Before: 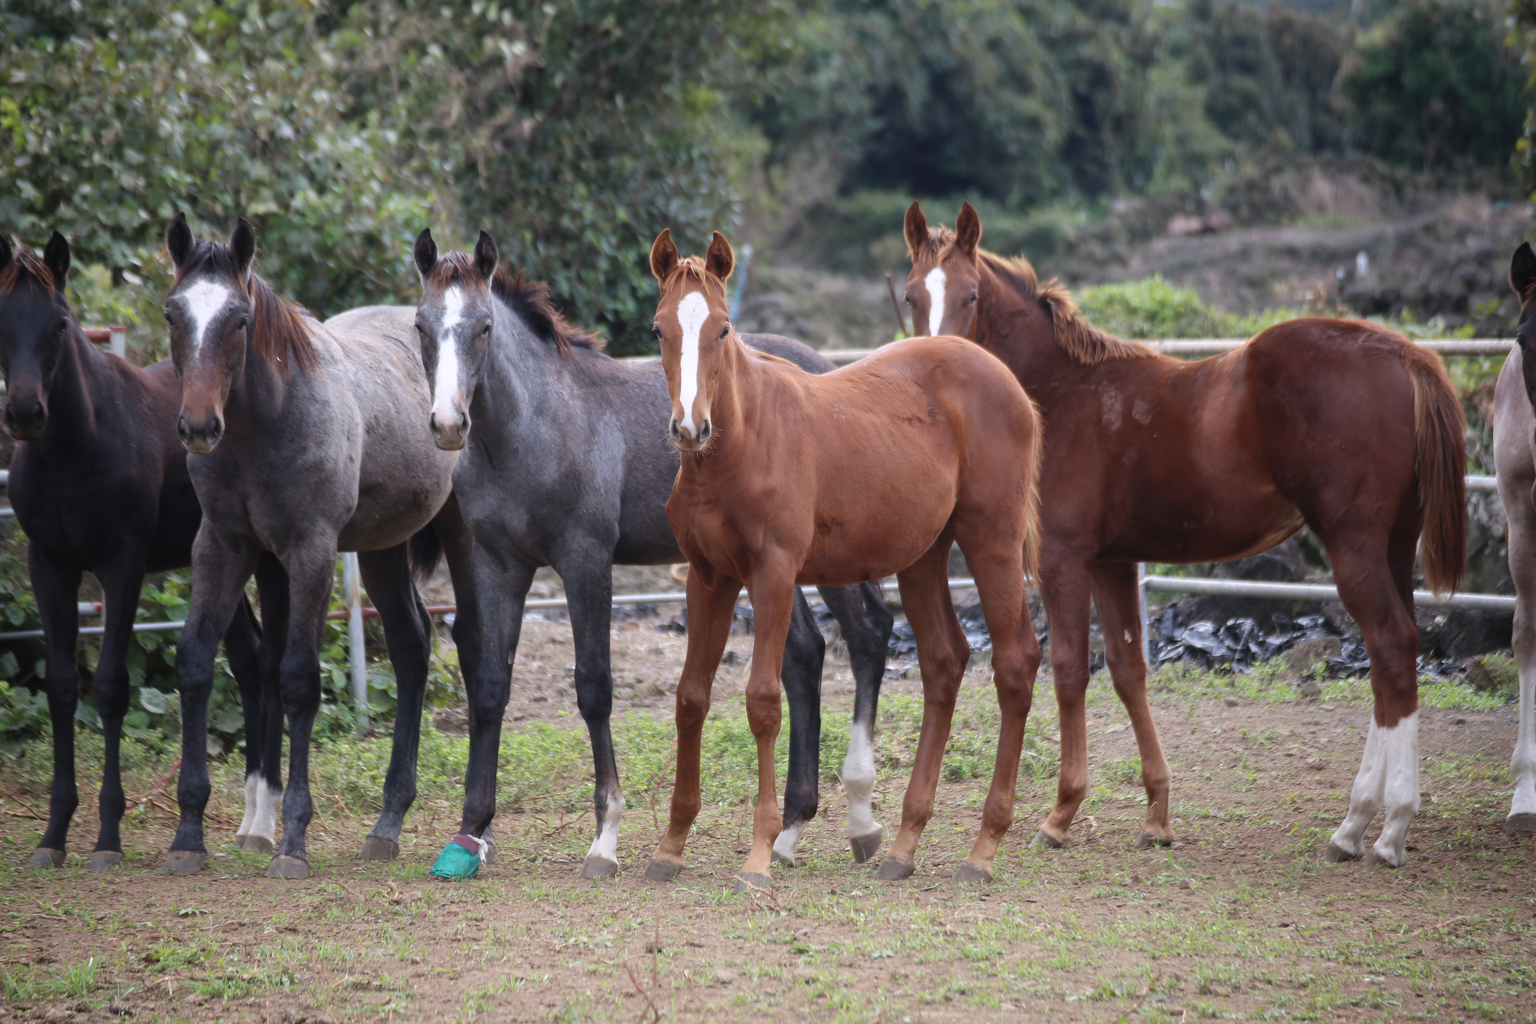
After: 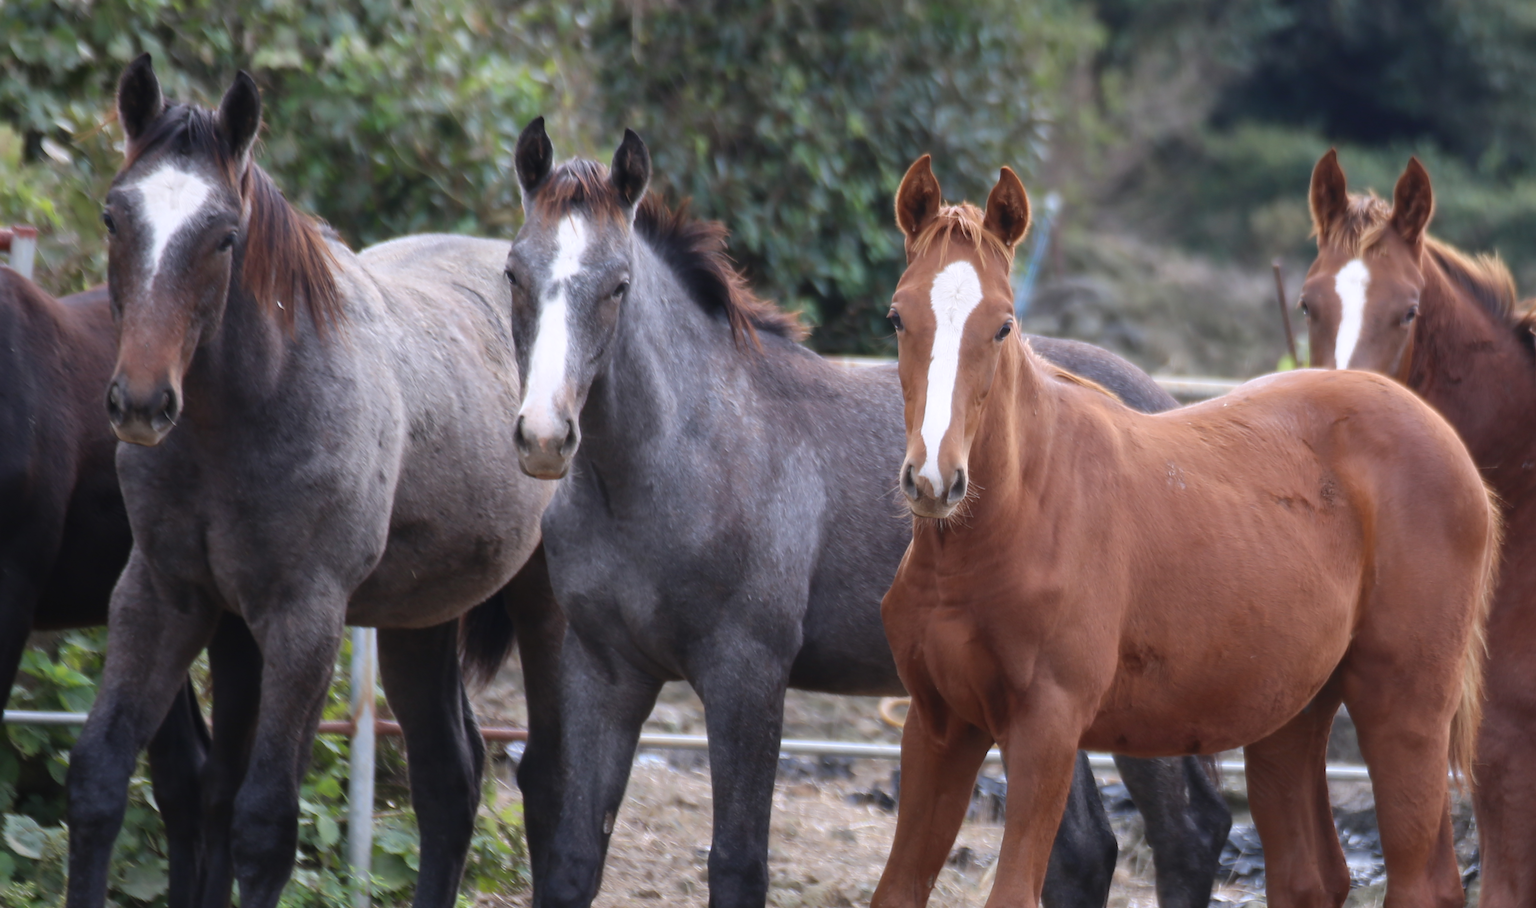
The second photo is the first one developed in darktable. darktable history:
crop and rotate: angle -5.49°, left 2.181%, top 6.977%, right 27.546%, bottom 30.691%
